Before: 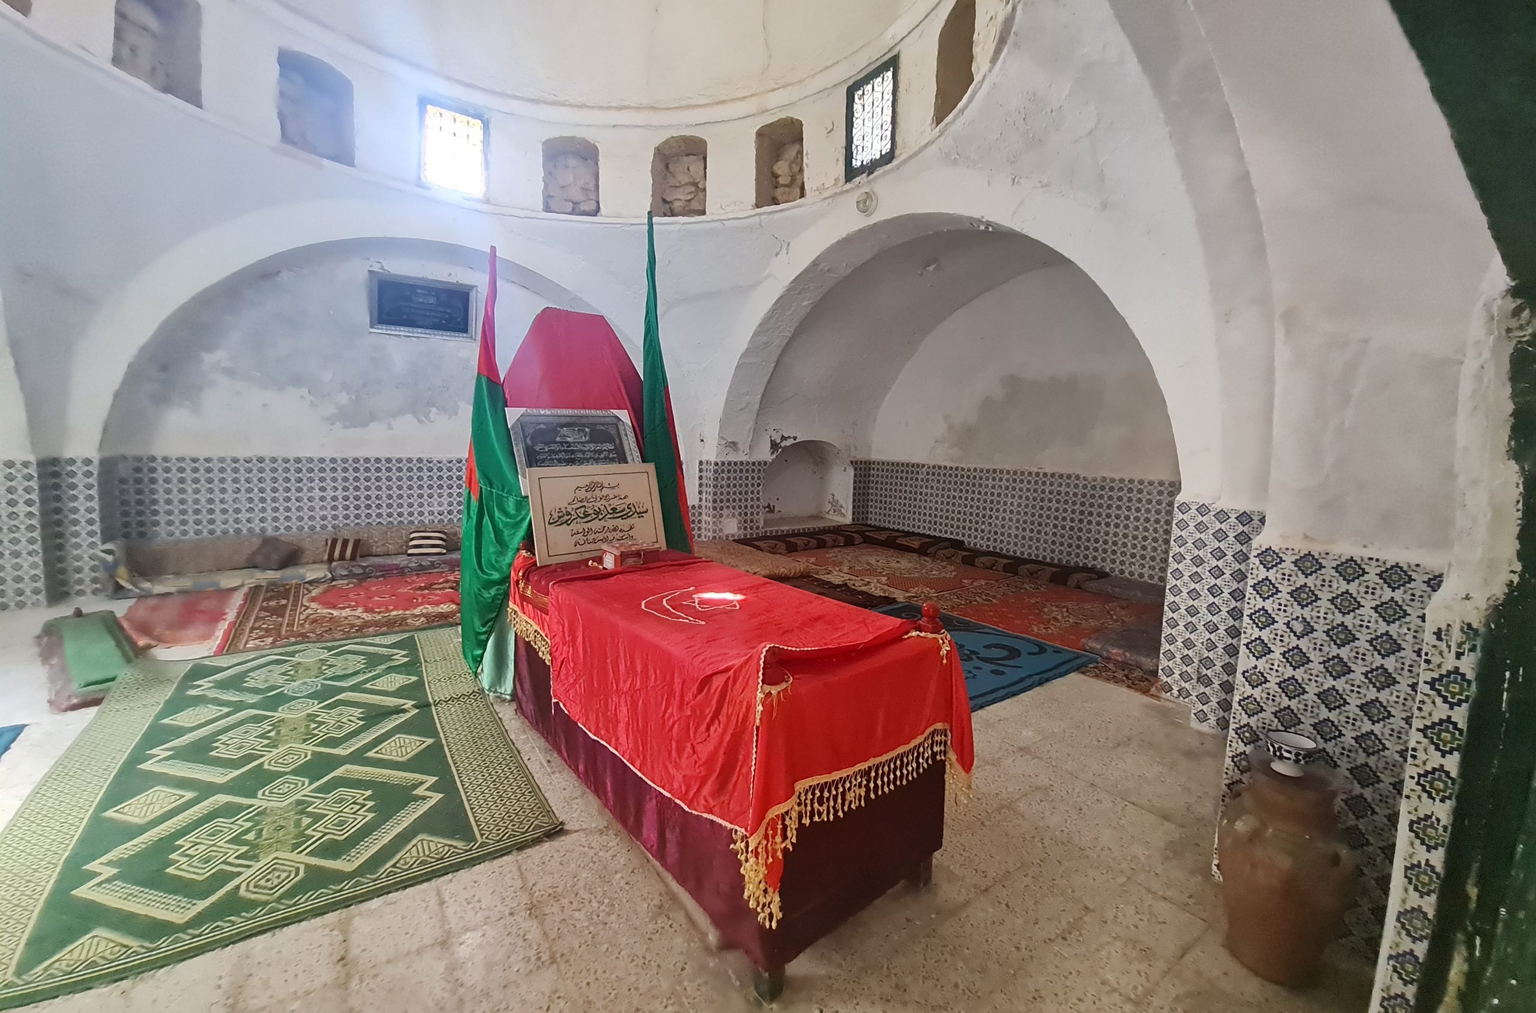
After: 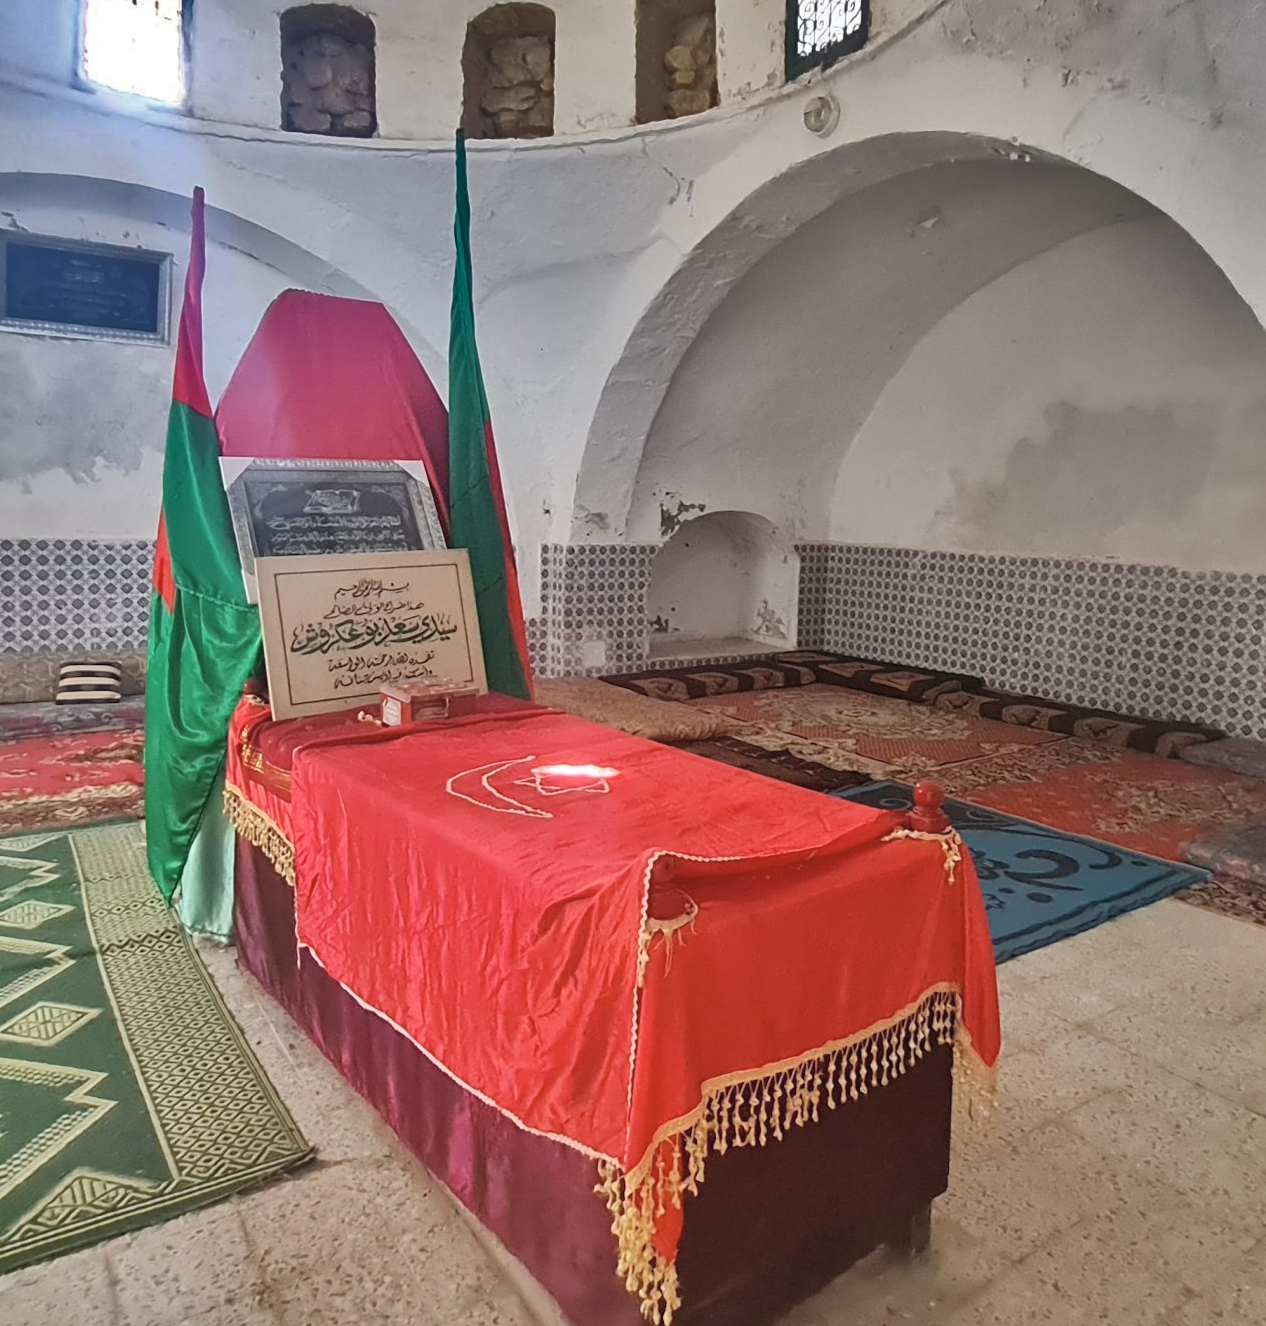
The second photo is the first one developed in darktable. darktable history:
crop and rotate: angle 0.02°, left 24.353%, top 13.219%, right 26.156%, bottom 8.224%
contrast brightness saturation: brightness 0.13
shadows and highlights: shadows 20.91, highlights -82.73, soften with gaussian
